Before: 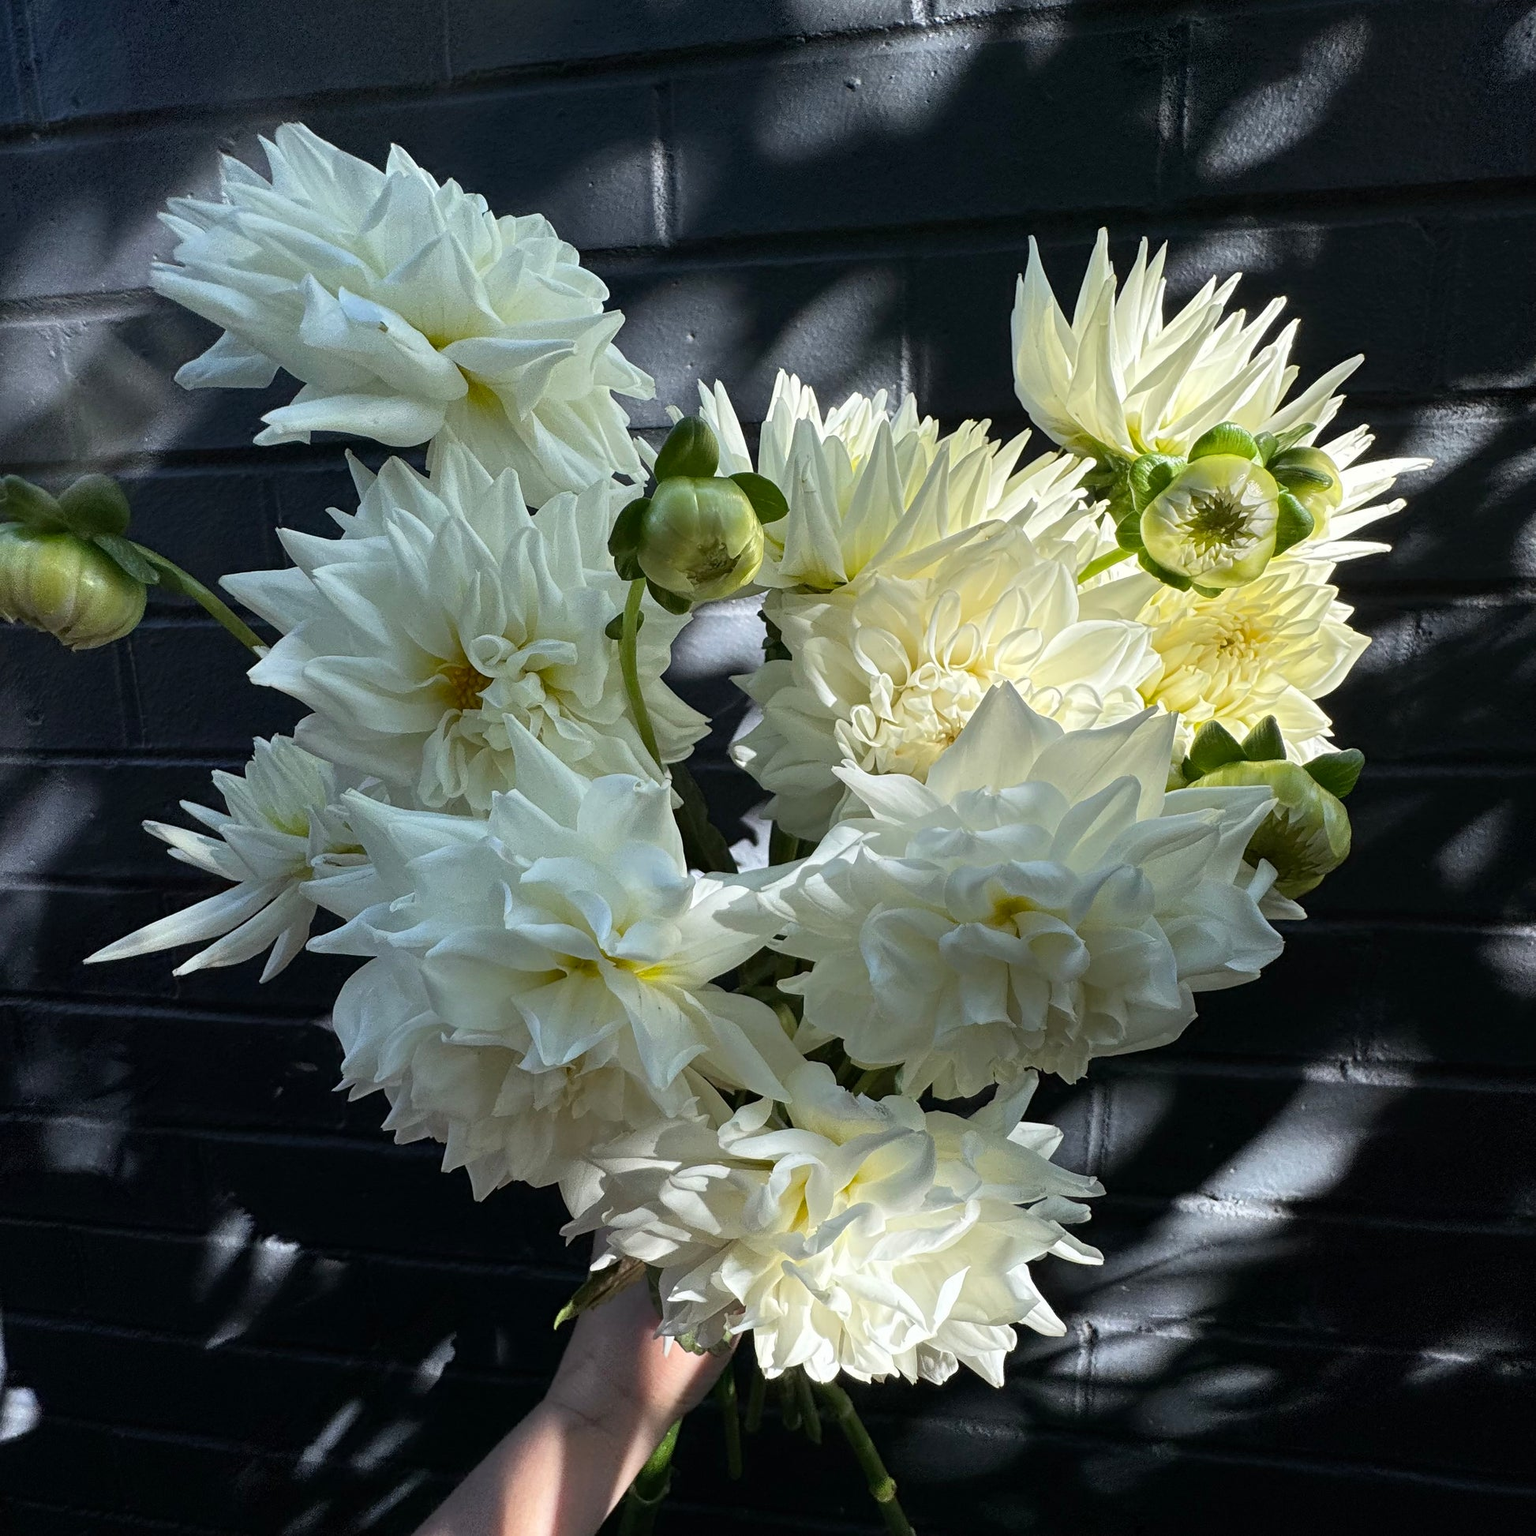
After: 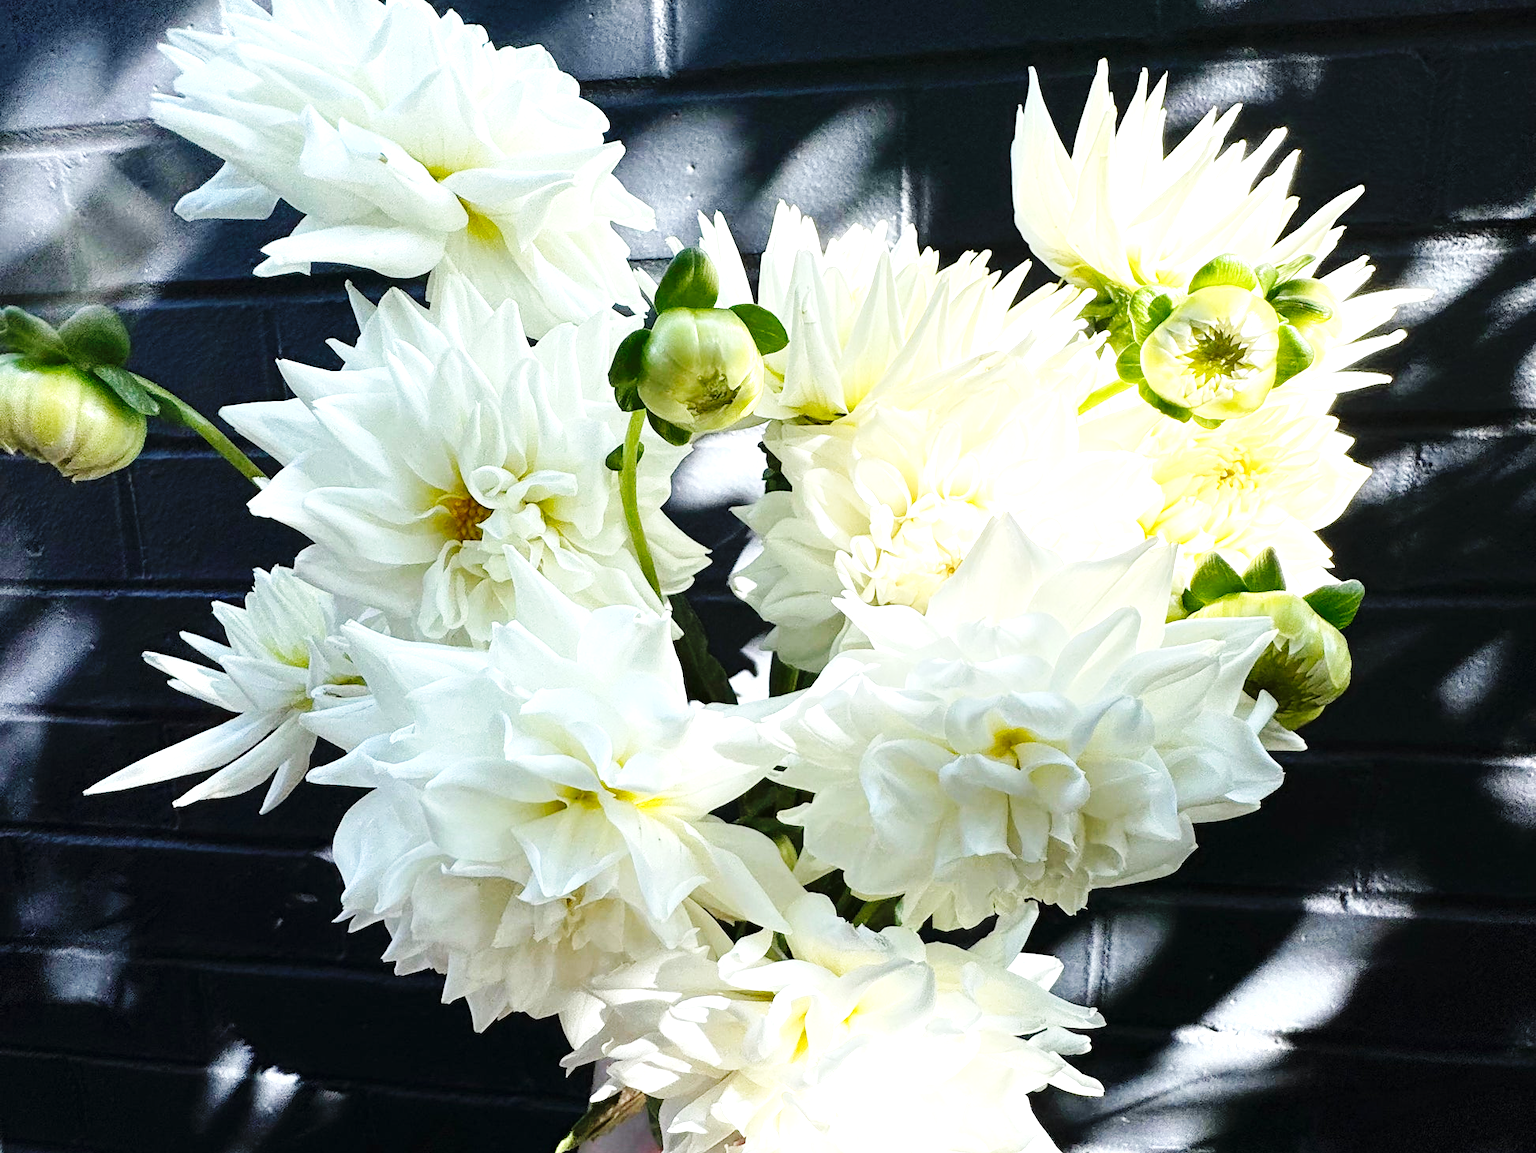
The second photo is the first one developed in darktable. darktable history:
base curve: curves: ch0 [(0, 0) (0.036, 0.025) (0.121, 0.166) (0.206, 0.329) (0.605, 0.79) (1, 1)], preserve colors none
crop: top 11.012%, bottom 13.891%
exposure: black level correction 0, exposure 1.199 EV, compensate highlight preservation false
